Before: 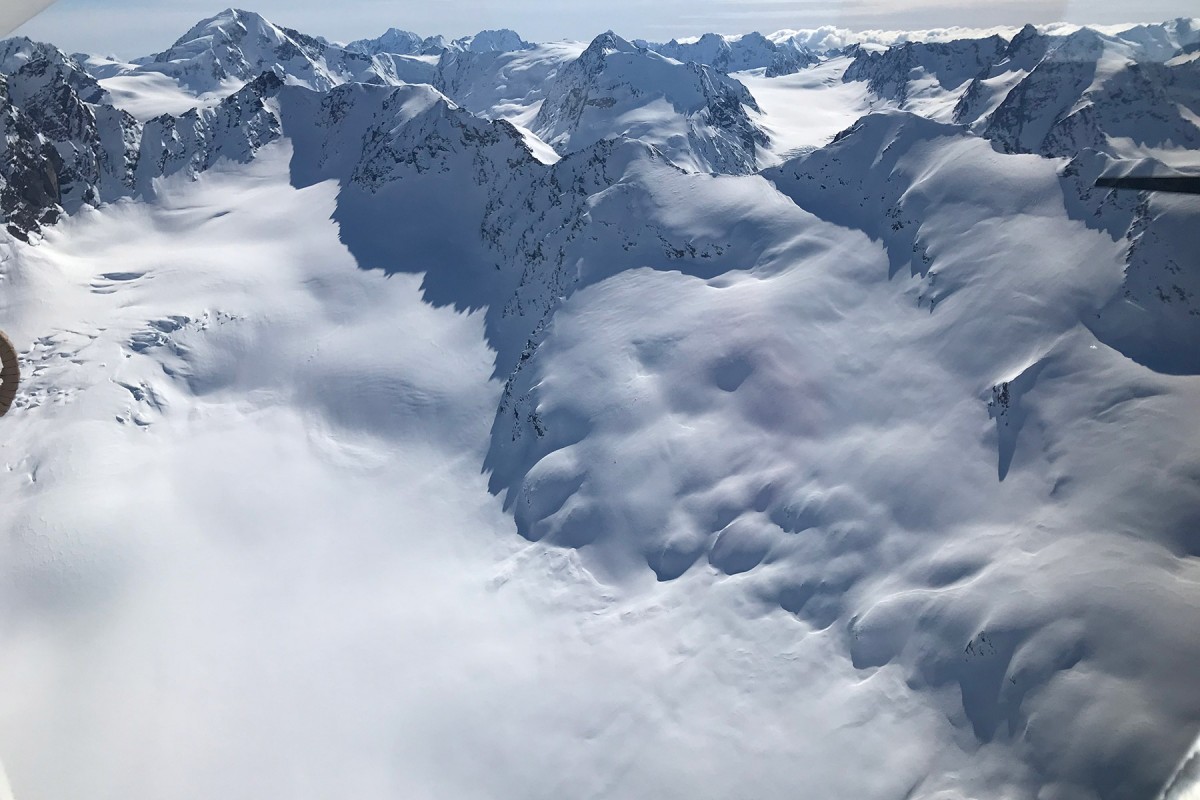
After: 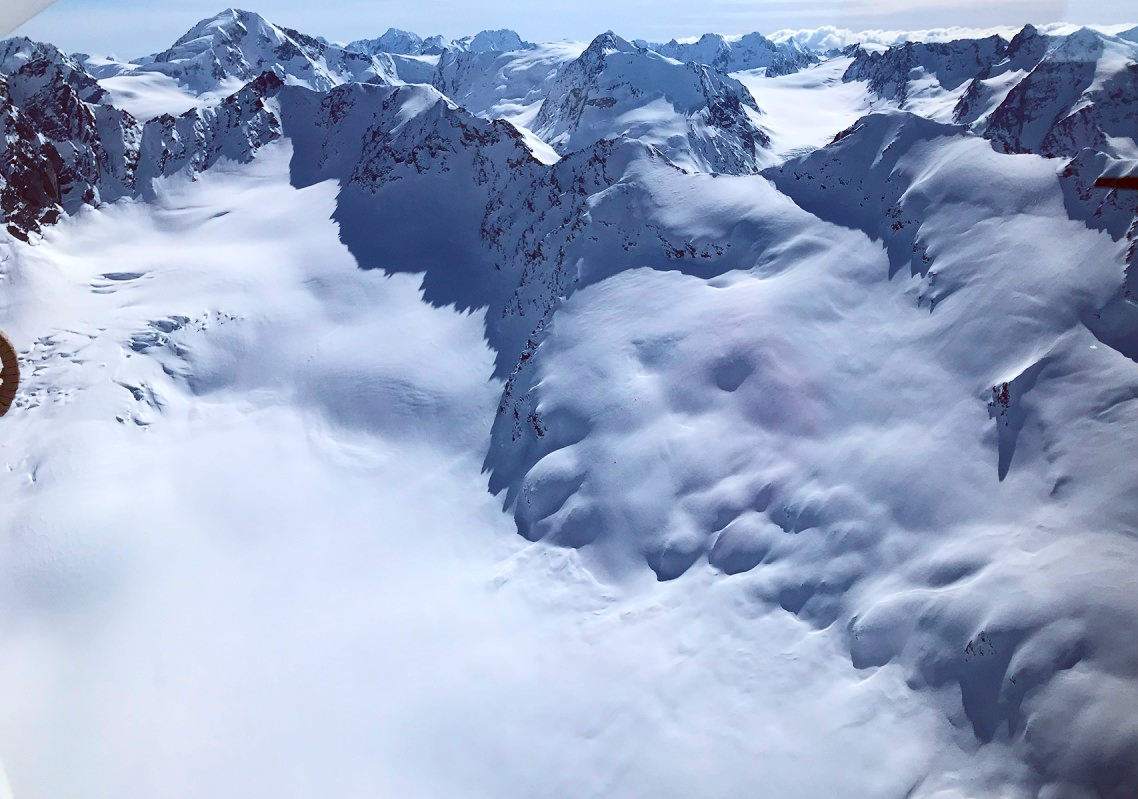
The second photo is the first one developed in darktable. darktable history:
color balance: lift [1, 1.015, 1.004, 0.985], gamma [1, 0.958, 0.971, 1.042], gain [1, 0.956, 0.977, 1.044]
crop and rotate: right 5.167%
tone curve: curves: ch0 [(0, 0) (0.126, 0.061) (0.338, 0.285) (0.494, 0.518) (0.703, 0.762) (1, 1)]; ch1 [(0, 0) (0.389, 0.313) (0.457, 0.442) (0.5, 0.501) (0.55, 0.578) (1, 1)]; ch2 [(0, 0) (0.44, 0.424) (0.501, 0.499) (0.557, 0.564) (0.613, 0.67) (0.707, 0.746) (1, 1)], color space Lab, independent channels, preserve colors none
